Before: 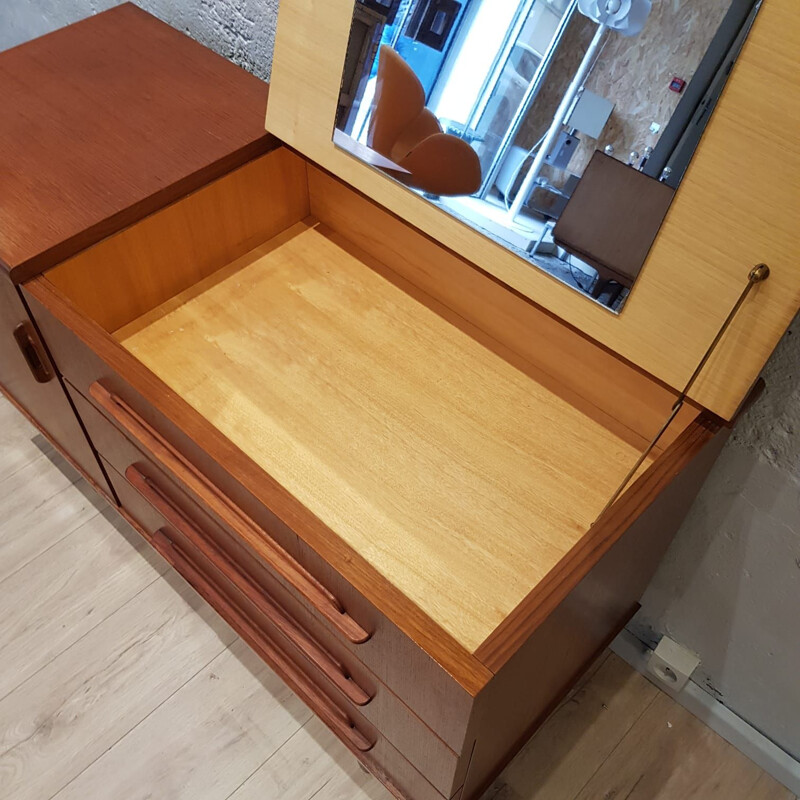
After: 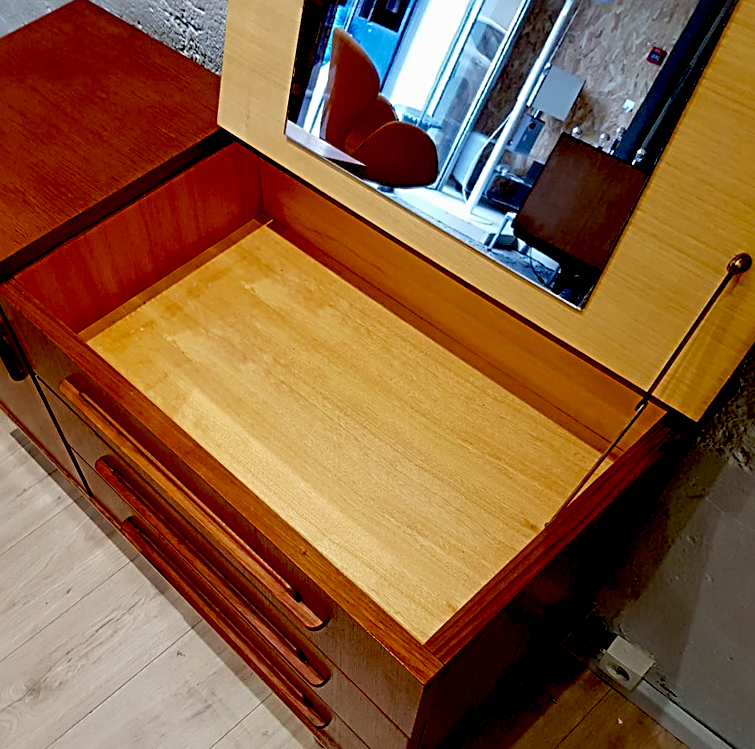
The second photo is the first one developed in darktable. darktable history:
sharpen: radius 3.119
exposure: black level correction 0.056, exposure -0.039 EV, compensate highlight preservation false
rotate and perspective: rotation 0.062°, lens shift (vertical) 0.115, lens shift (horizontal) -0.133, crop left 0.047, crop right 0.94, crop top 0.061, crop bottom 0.94
